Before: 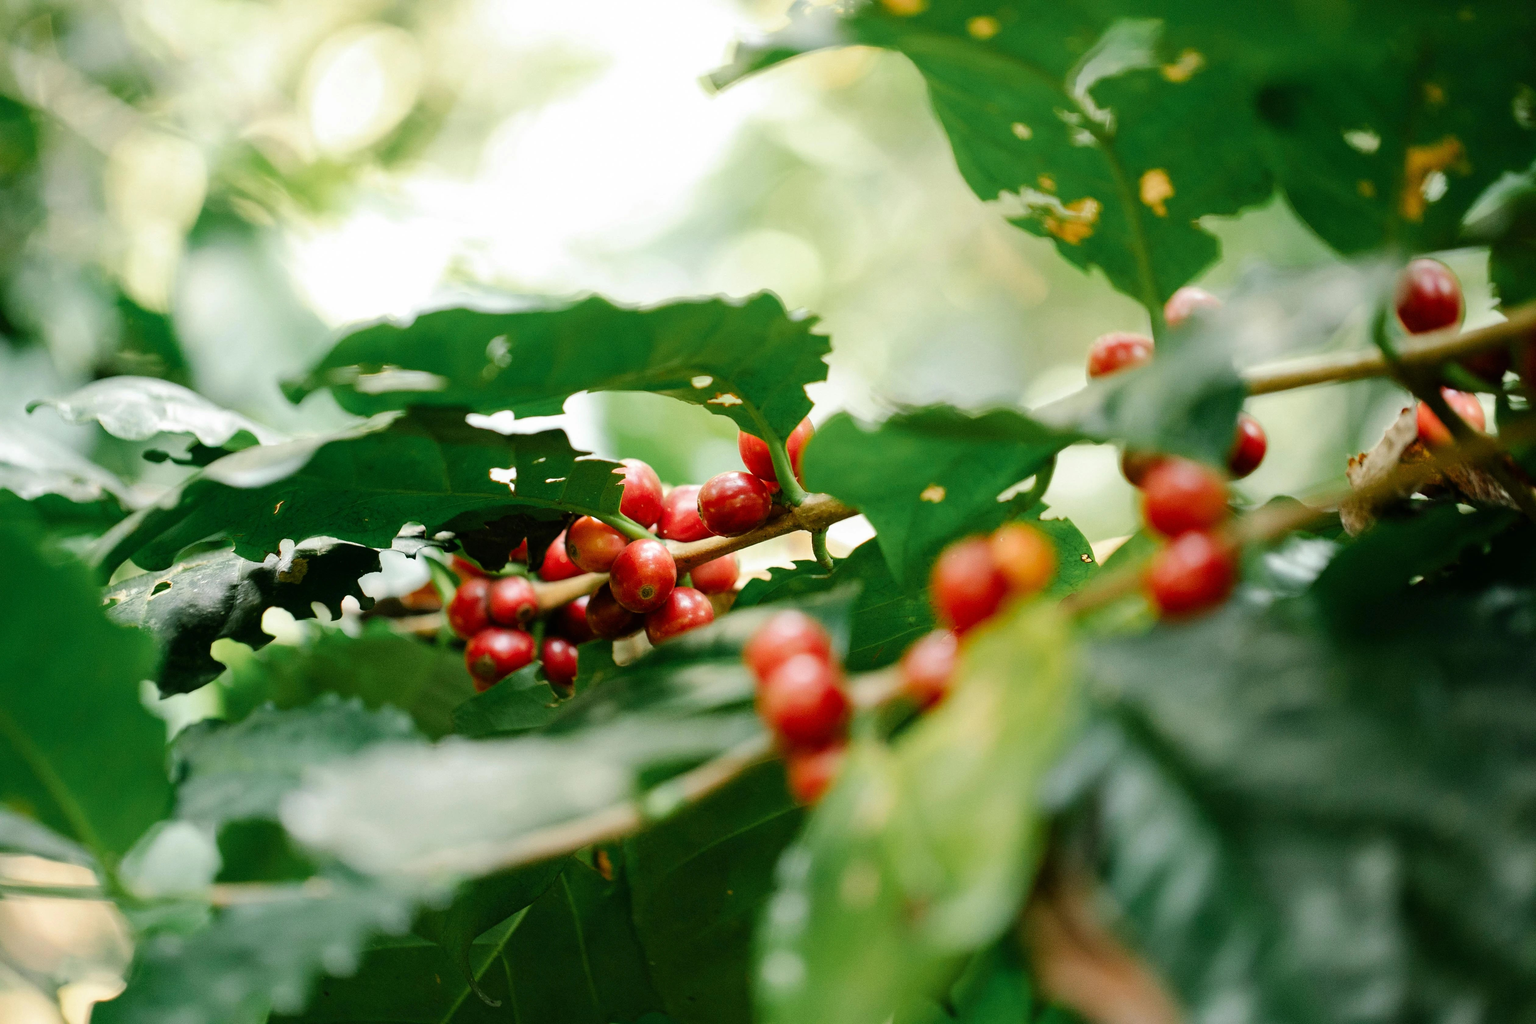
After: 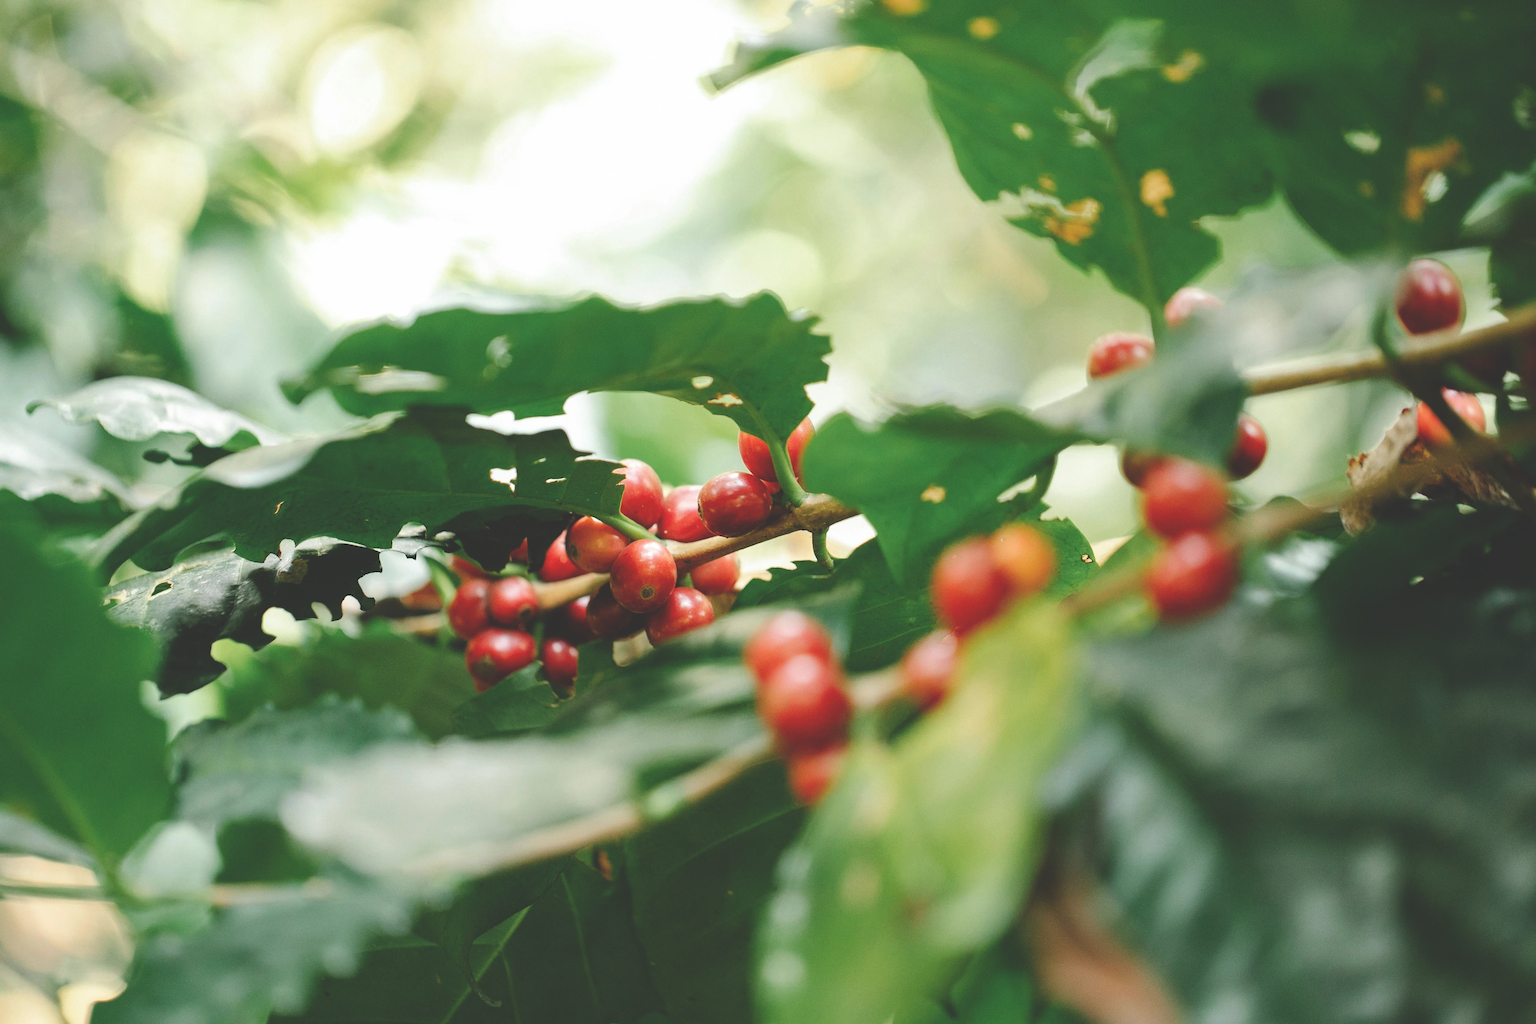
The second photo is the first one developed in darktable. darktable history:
exposure: black level correction -0.03, compensate highlight preservation false
color correction: highlights a* -0.108, highlights b* 0.094
